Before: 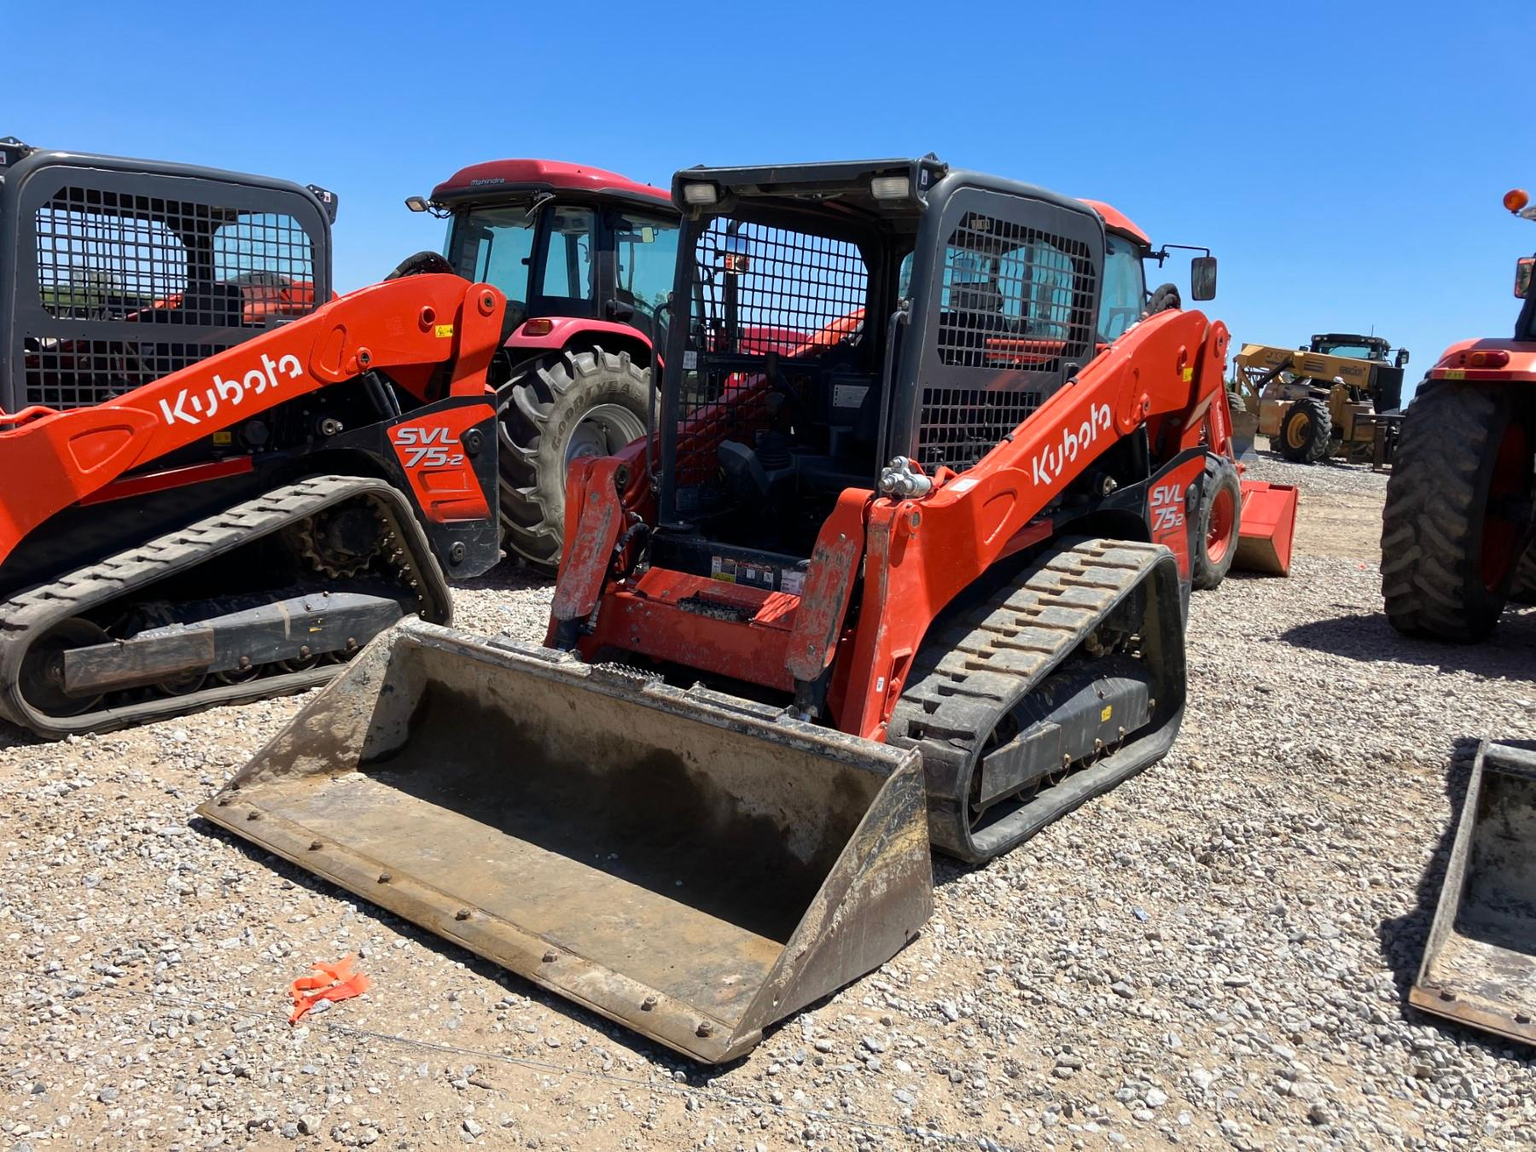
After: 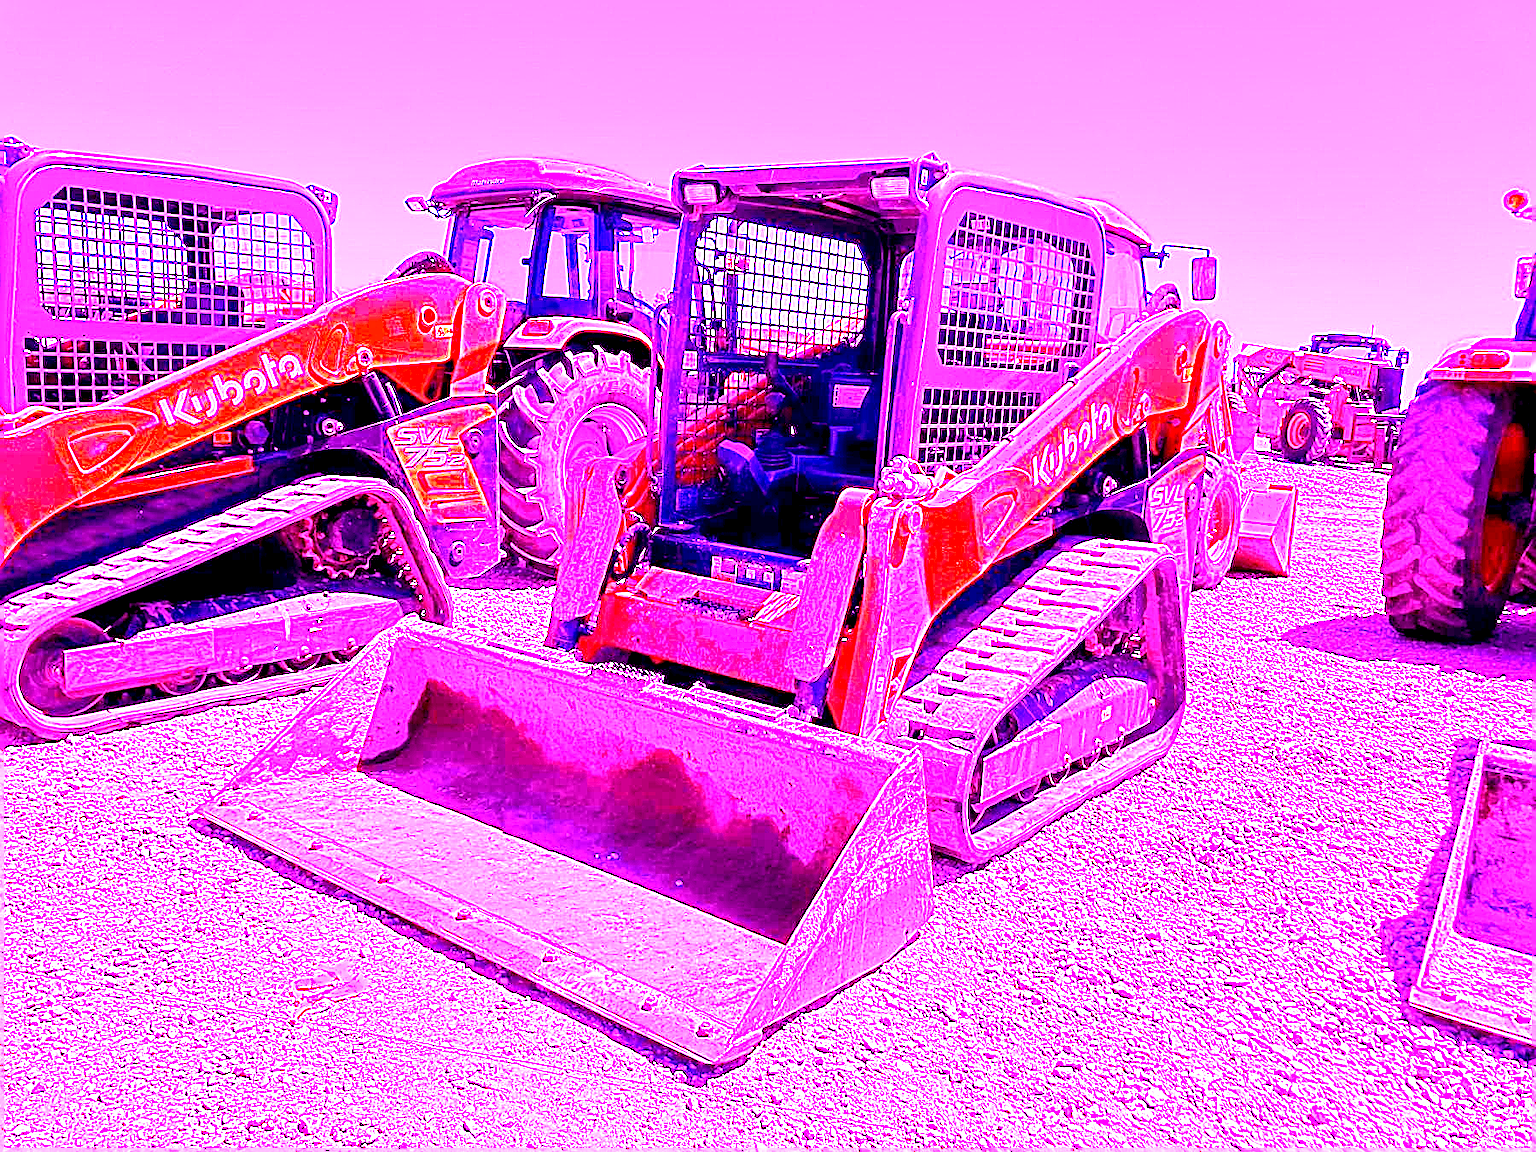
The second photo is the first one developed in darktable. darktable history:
sharpen: on, module defaults
white balance: red 8, blue 8
exposure: black level correction 0.009, exposure 0.014 EV, compensate highlight preservation false
